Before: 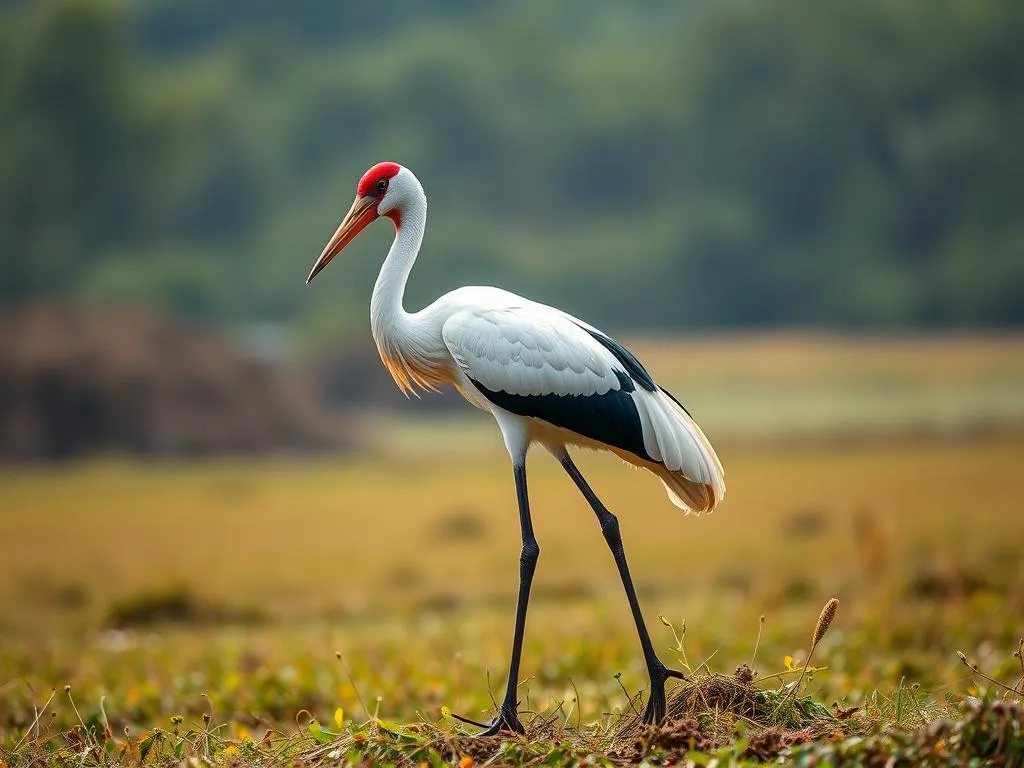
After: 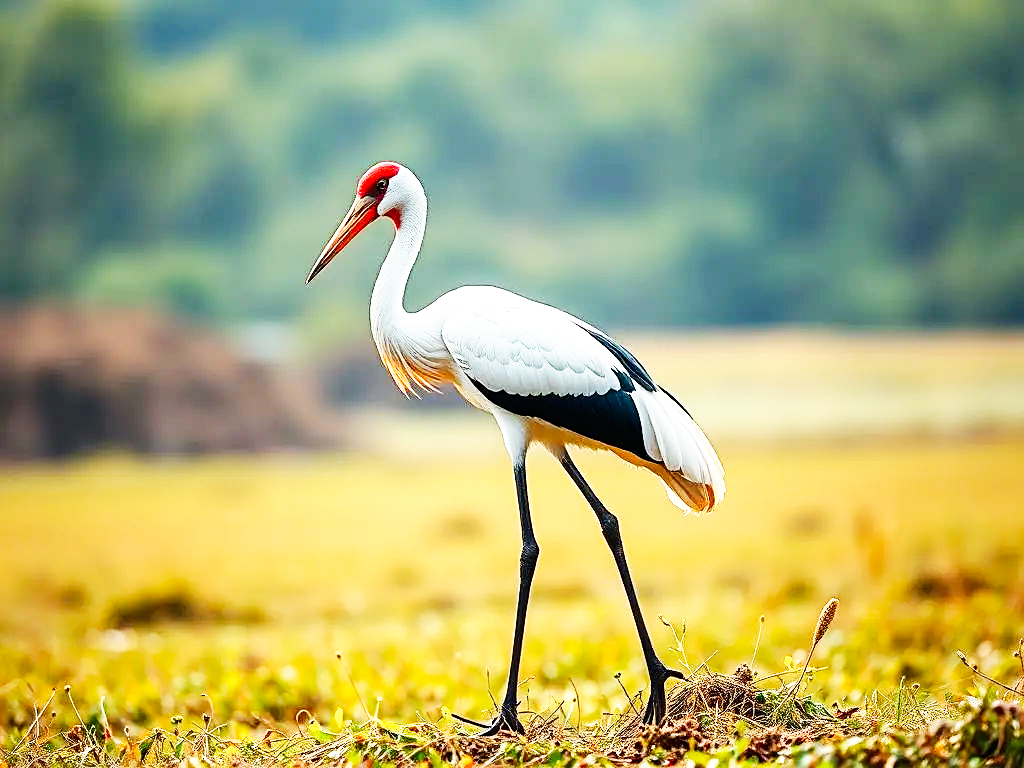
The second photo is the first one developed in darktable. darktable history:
exposure: exposure 0.29 EV, compensate highlight preservation false
sharpen: on, module defaults
base curve: curves: ch0 [(0, 0) (0.007, 0.004) (0.027, 0.03) (0.046, 0.07) (0.207, 0.54) (0.442, 0.872) (0.673, 0.972) (1, 1)], preserve colors none
